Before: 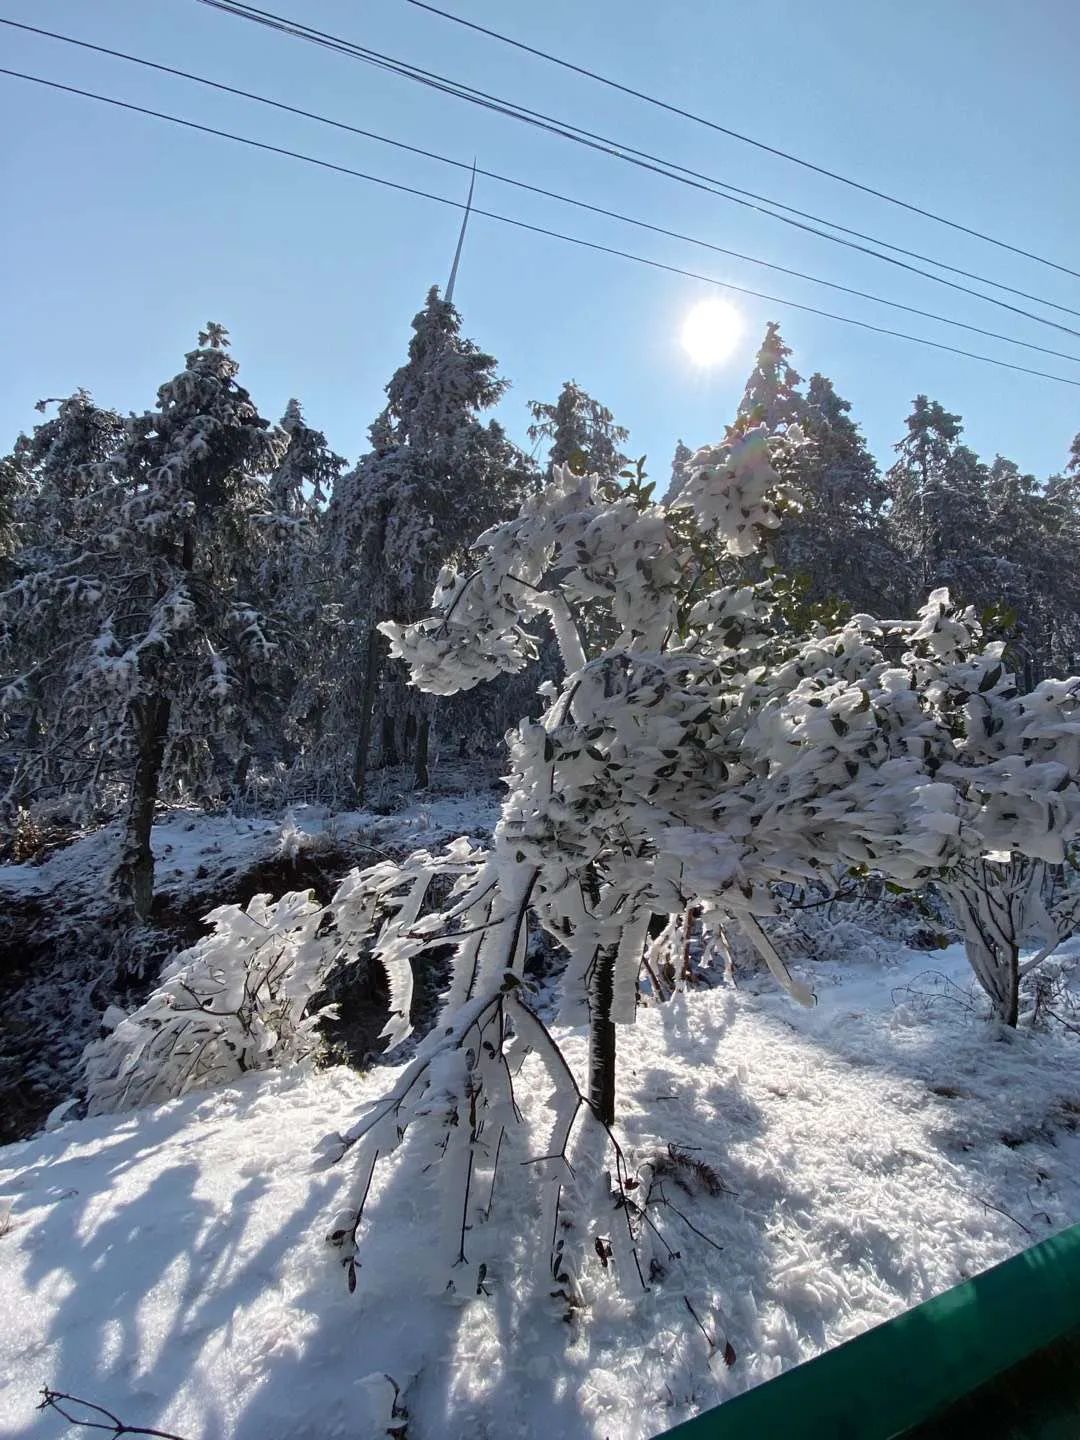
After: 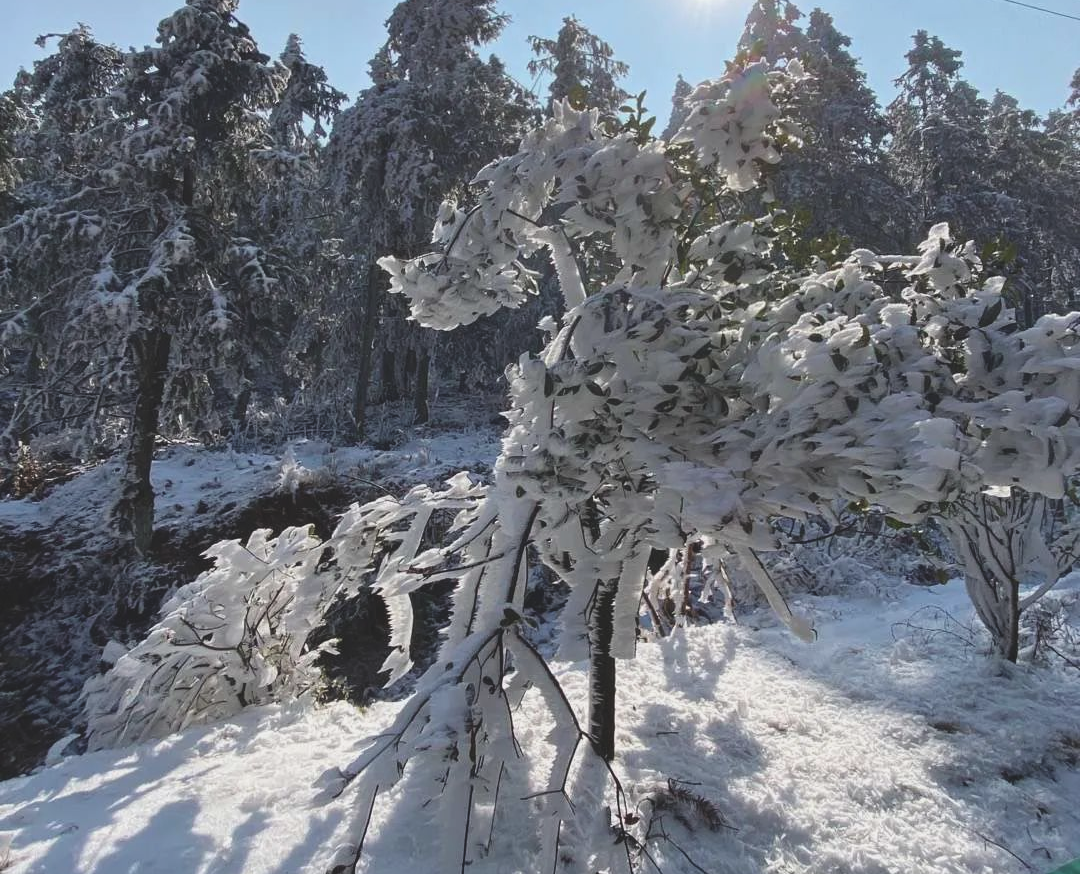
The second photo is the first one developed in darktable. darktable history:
crop and rotate: top 25.357%, bottom 13.942%
color balance: lift [1.01, 1, 1, 1], gamma [1.097, 1, 1, 1], gain [0.85, 1, 1, 1]
